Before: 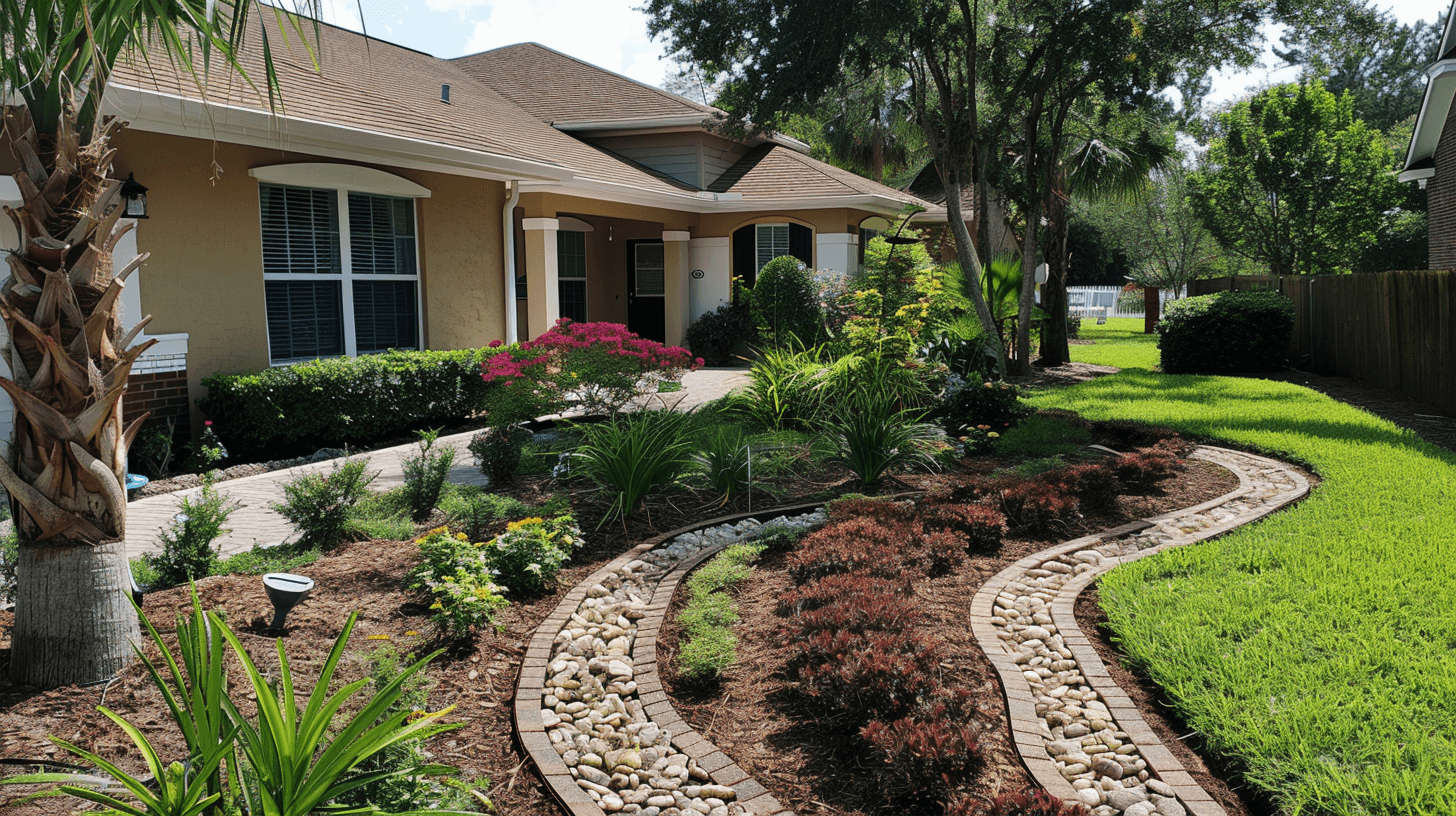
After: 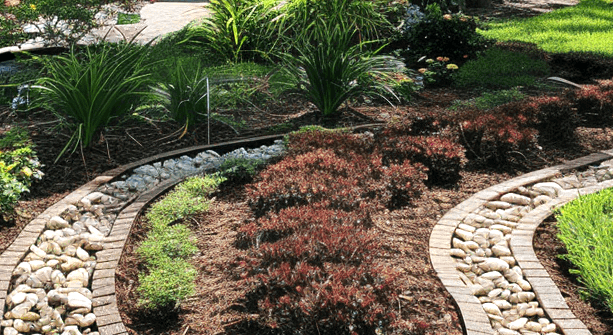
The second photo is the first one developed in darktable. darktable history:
white balance: red 0.986, blue 1.01
exposure: black level correction 0.001, exposure 0.5 EV, compensate exposure bias true, compensate highlight preservation false
crop: left 37.221%, top 45.169%, right 20.63%, bottom 13.777%
